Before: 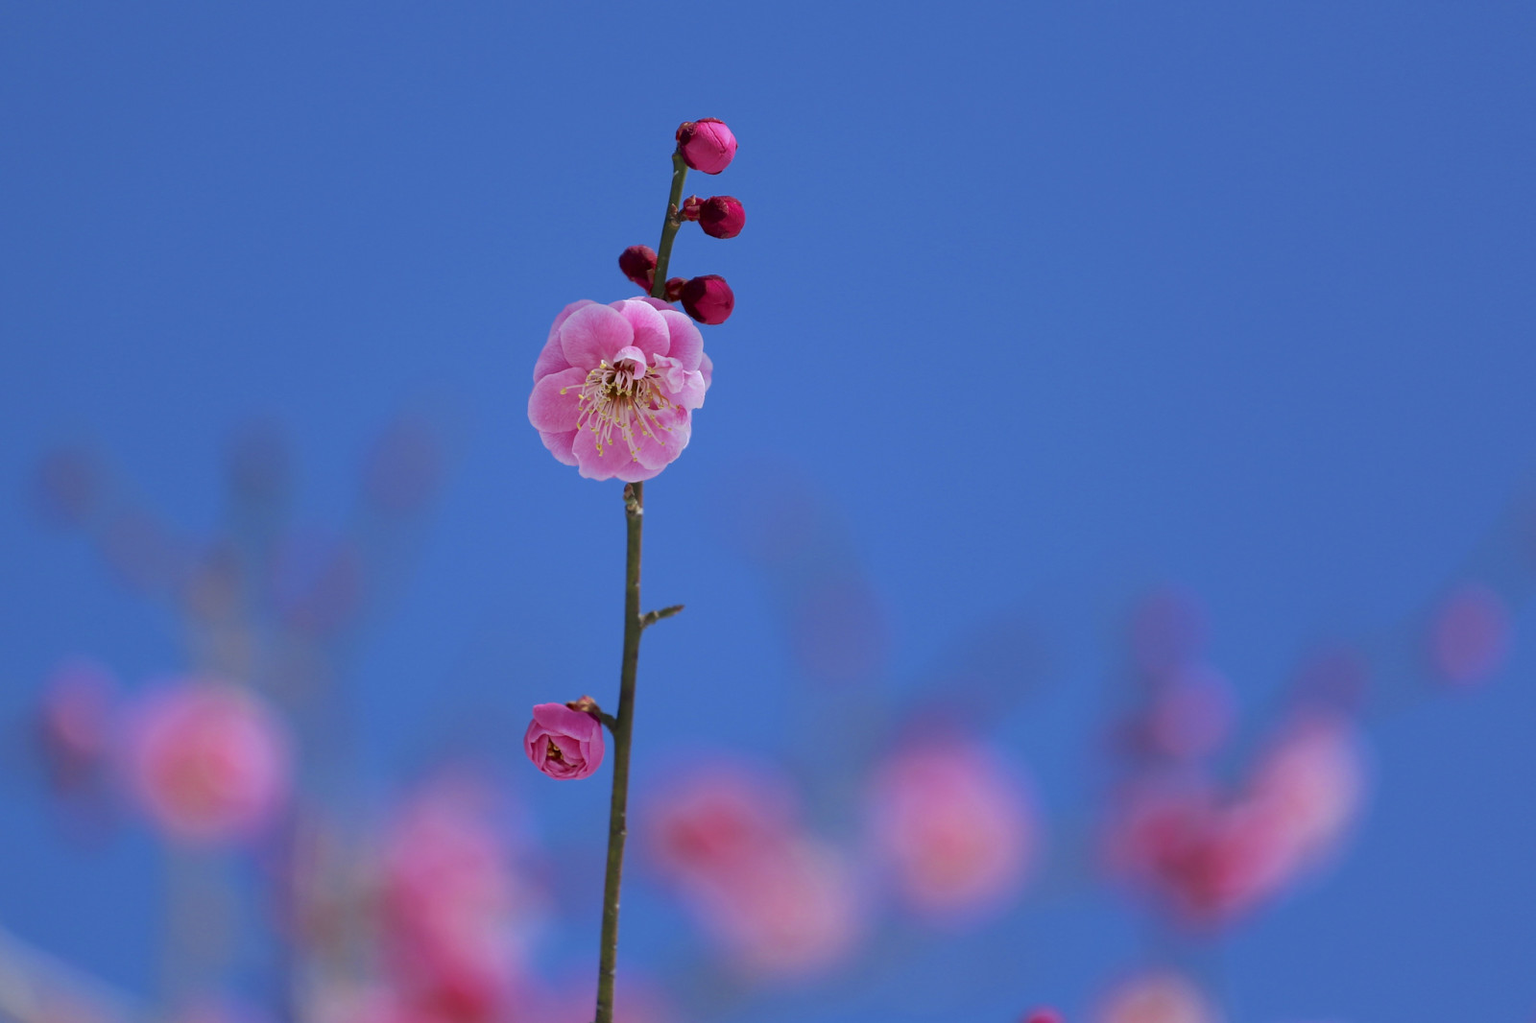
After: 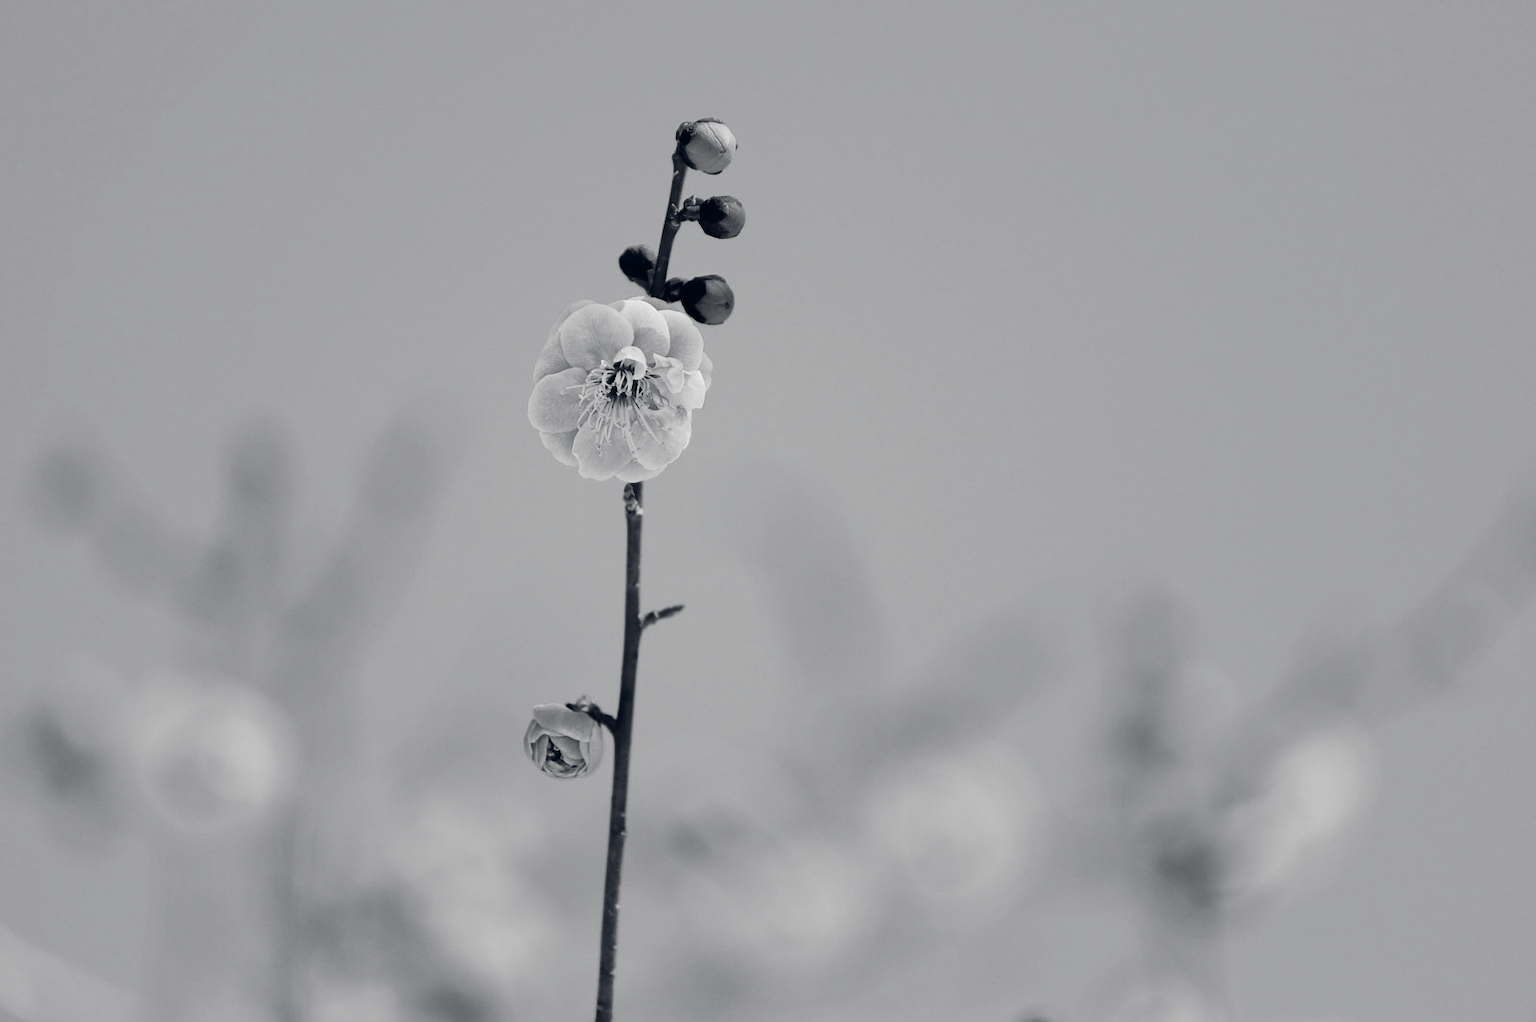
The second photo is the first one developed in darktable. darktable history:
crop: bottom 0.077%
color calibration: output gray [0.31, 0.36, 0.33, 0], illuminant same as pipeline (D50), adaptation XYZ, x 0.346, y 0.358, temperature 5012.51 K
tone equalizer: -8 EV -1.09 EV, -7 EV -1.02 EV, -6 EV -0.878 EV, -5 EV -0.542 EV, -3 EV 0.544 EV, -2 EV 0.863 EV, -1 EV 1 EV, +0 EV 1.06 EV, edges refinement/feathering 500, mask exposure compensation -1.57 EV, preserve details no
color balance rgb: global offset › chroma 0.122%, global offset › hue 253.51°, linear chroma grading › shadows -6.682%, linear chroma grading › highlights -8.001%, linear chroma grading › global chroma -10.171%, linear chroma grading › mid-tones -7.851%, perceptual saturation grading › global saturation -1.706%, perceptual saturation grading › highlights -7.311%, perceptual saturation grading › mid-tones 8.491%, perceptual saturation grading › shadows 4.975%, global vibrance -8.166%, contrast -12.695%, saturation formula JzAzBz (2021)
filmic rgb: black relative exposure -7.88 EV, white relative exposure 4.19 EV, threshold 3 EV, hardness 4.04, latitude 51.59%, contrast 1.012, shadows ↔ highlights balance 5.14%, enable highlight reconstruction true
levels: black 0.045%
exposure: exposure 0.201 EV, compensate highlight preservation false
